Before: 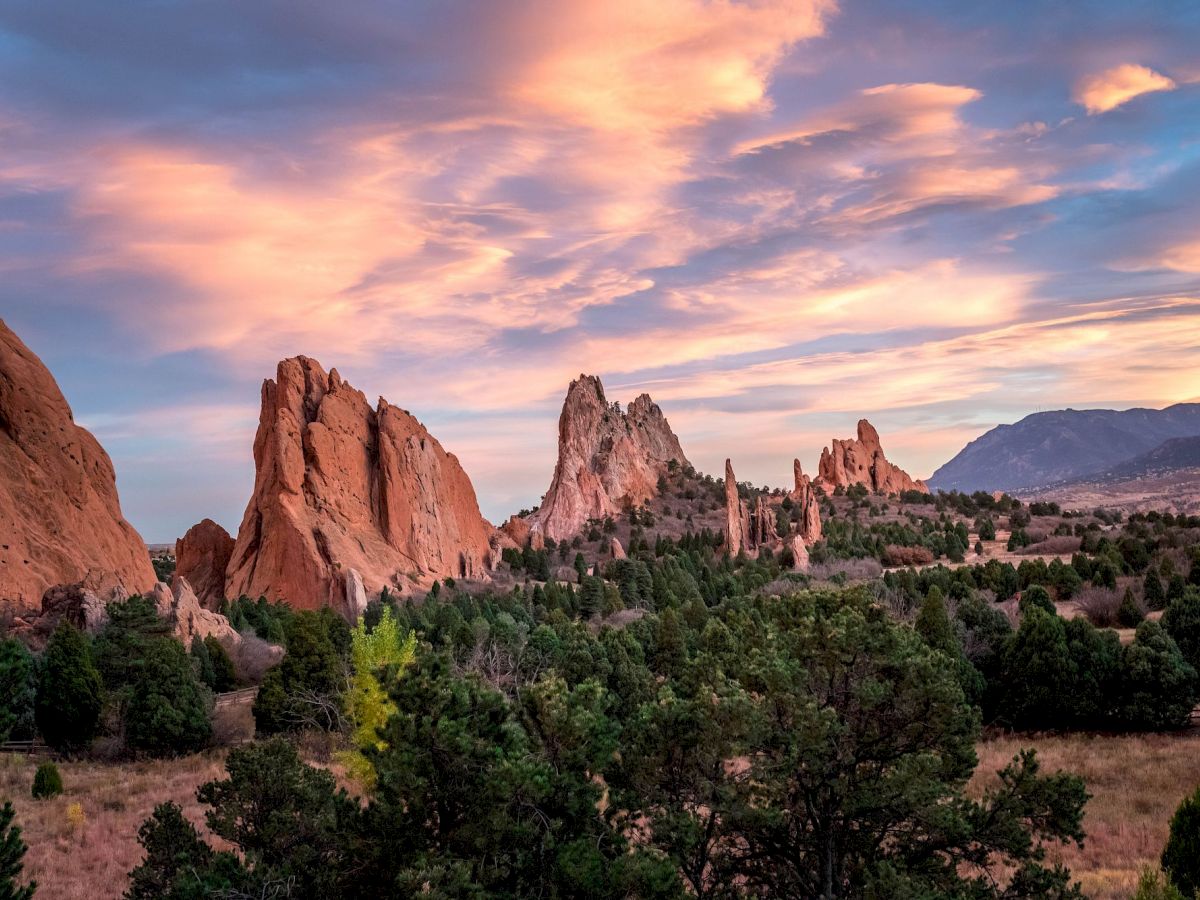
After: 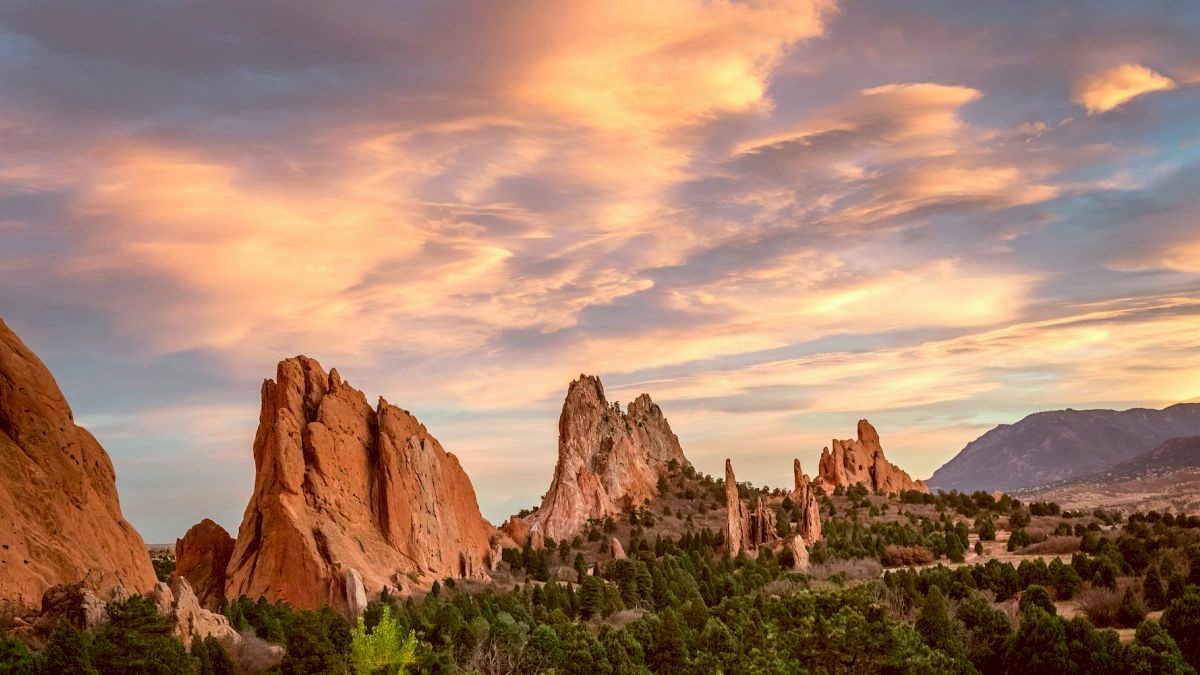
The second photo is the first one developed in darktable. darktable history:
crop: bottom 24.988%
white balance: emerald 1
color correction: highlights a* -5.3, highlights b* 9.8, shadows a* 9.8, shadows b* 24.26
